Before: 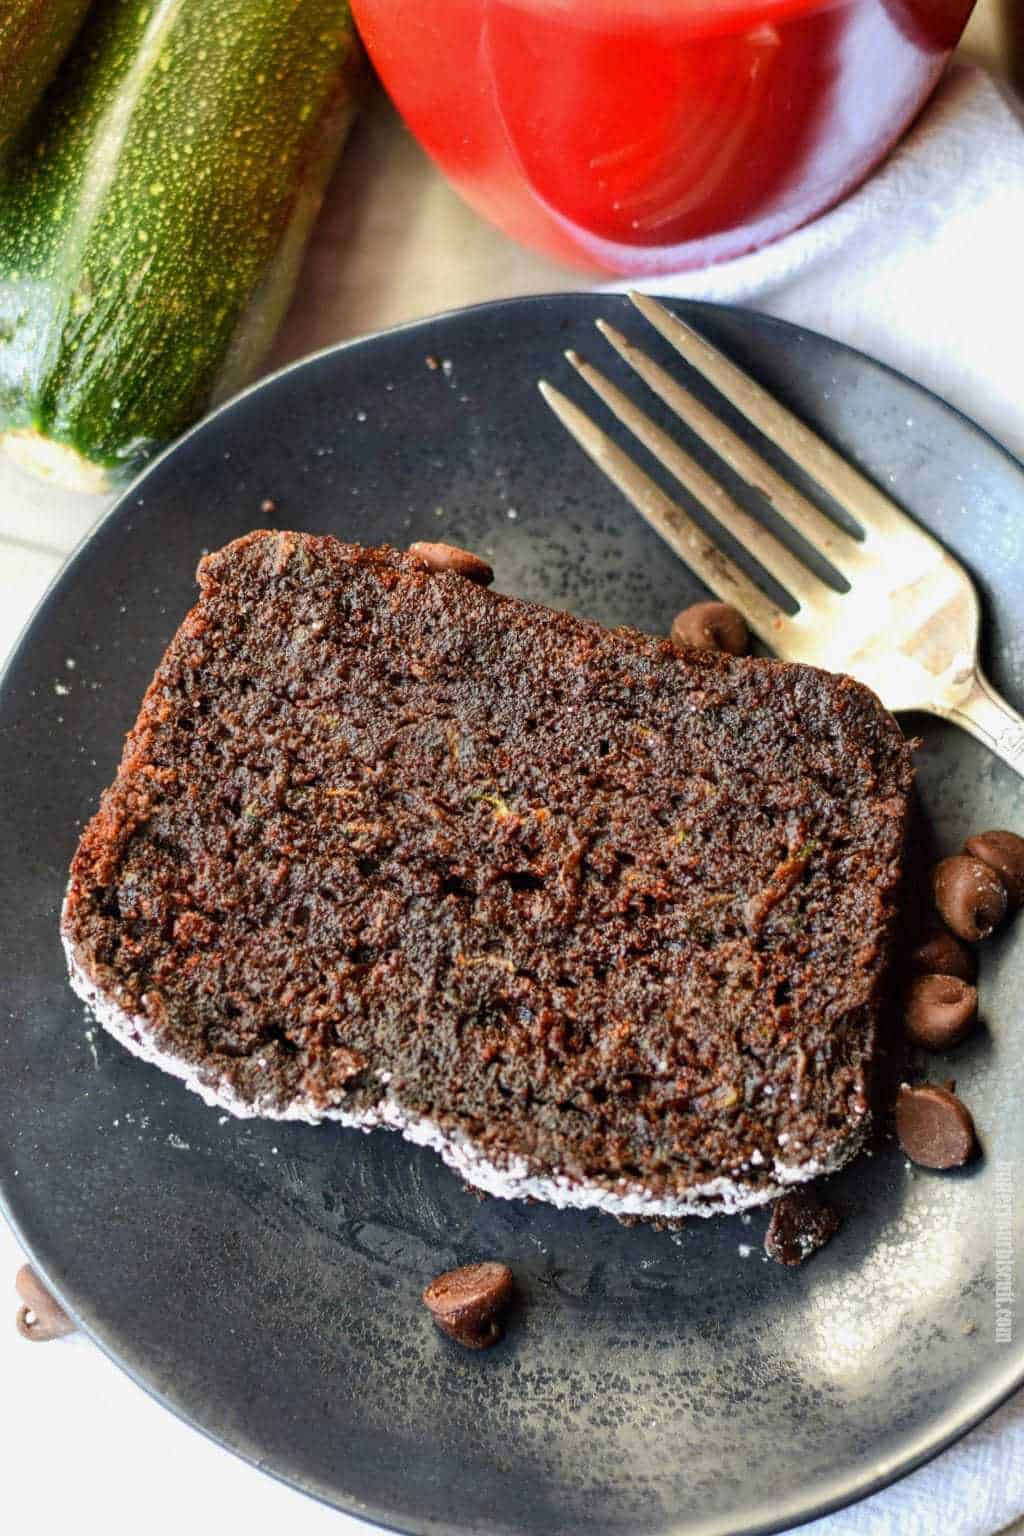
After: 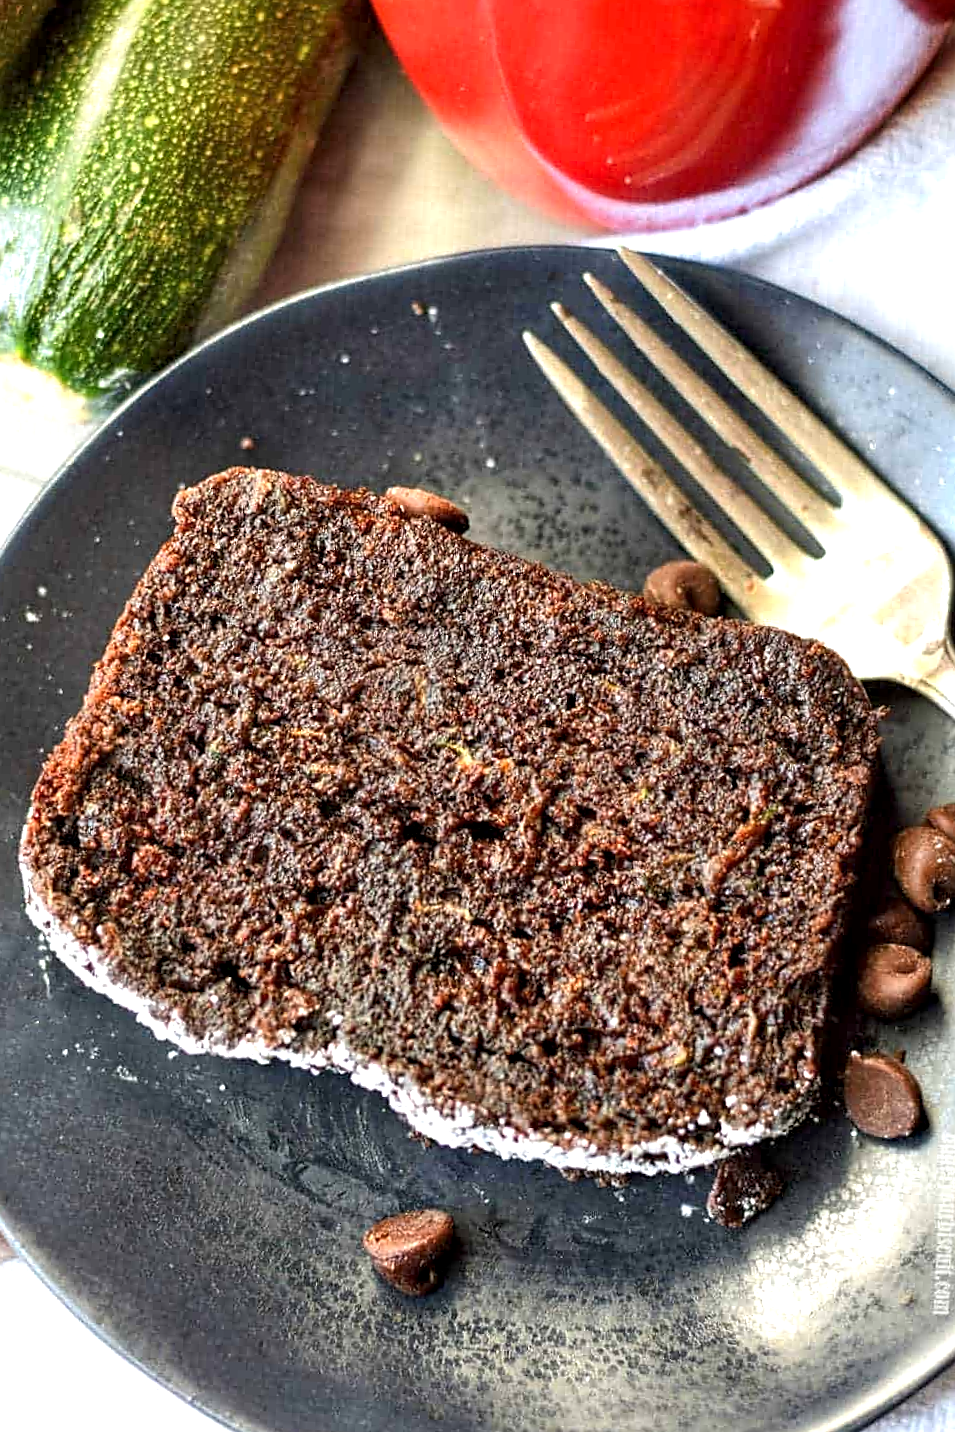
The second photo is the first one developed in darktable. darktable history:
local contrast: highlights 103%, shadows 98%, detail 119%, midtone range 0.2
exposure: black level correction 0, exposure 0.4 EV, compensate highlight preservation false
sharpen: on, module defaults
contrast equalizer: octaves 7, y [[0.509, 0.517, 0.523, 0.523, 0.517, 0.509], [0.5 ×6], [0.5 ×6], [0 ×6], [0 ×6]]
crop and rotate: angle -2.8°
